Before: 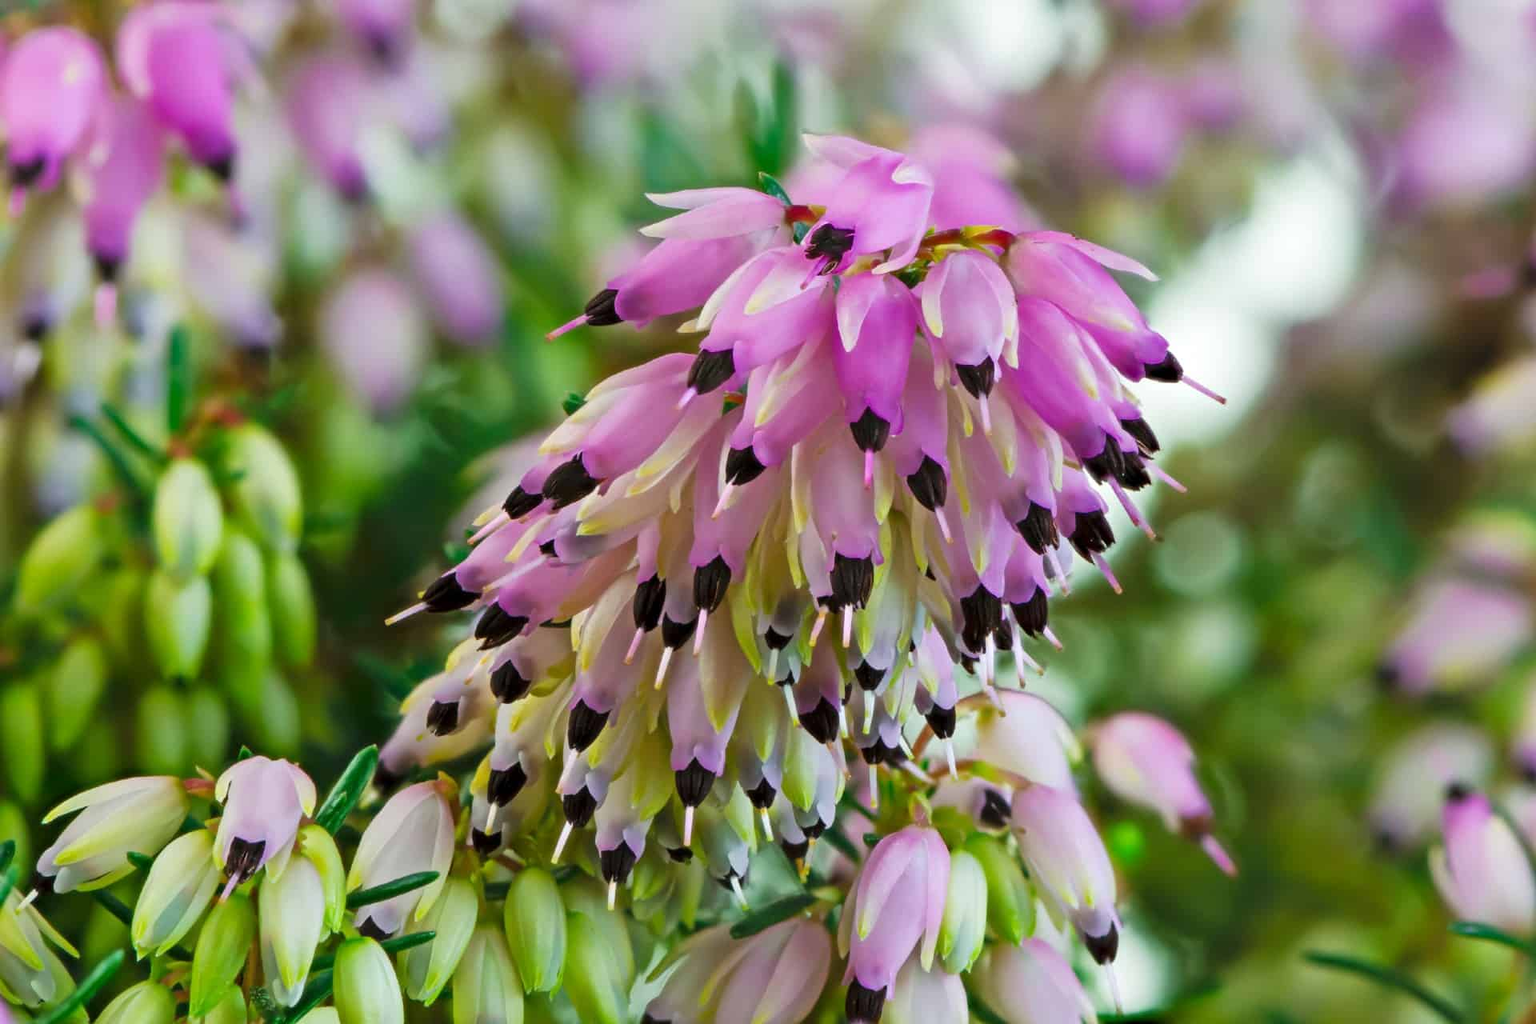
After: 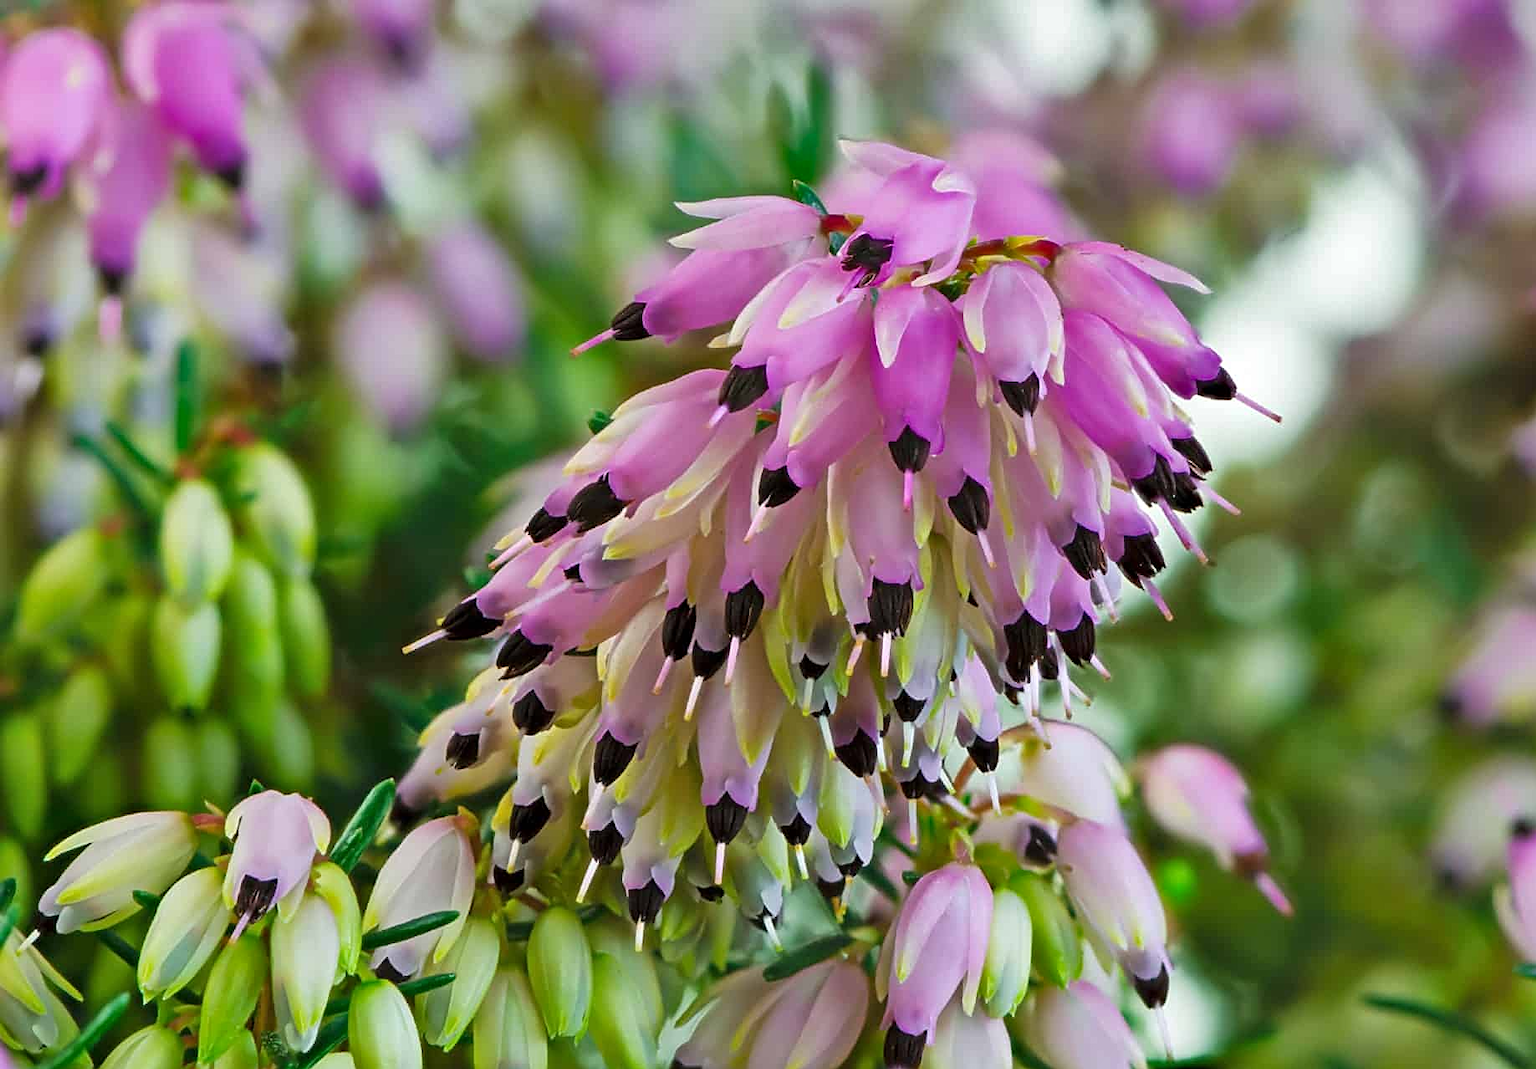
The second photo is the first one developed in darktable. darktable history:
shadows and highlights: shadows 58.92, highlights -60.26, soften with gaussian
crop: right 4.318%, bottom 0.027%
sharpen: on, module defaults
